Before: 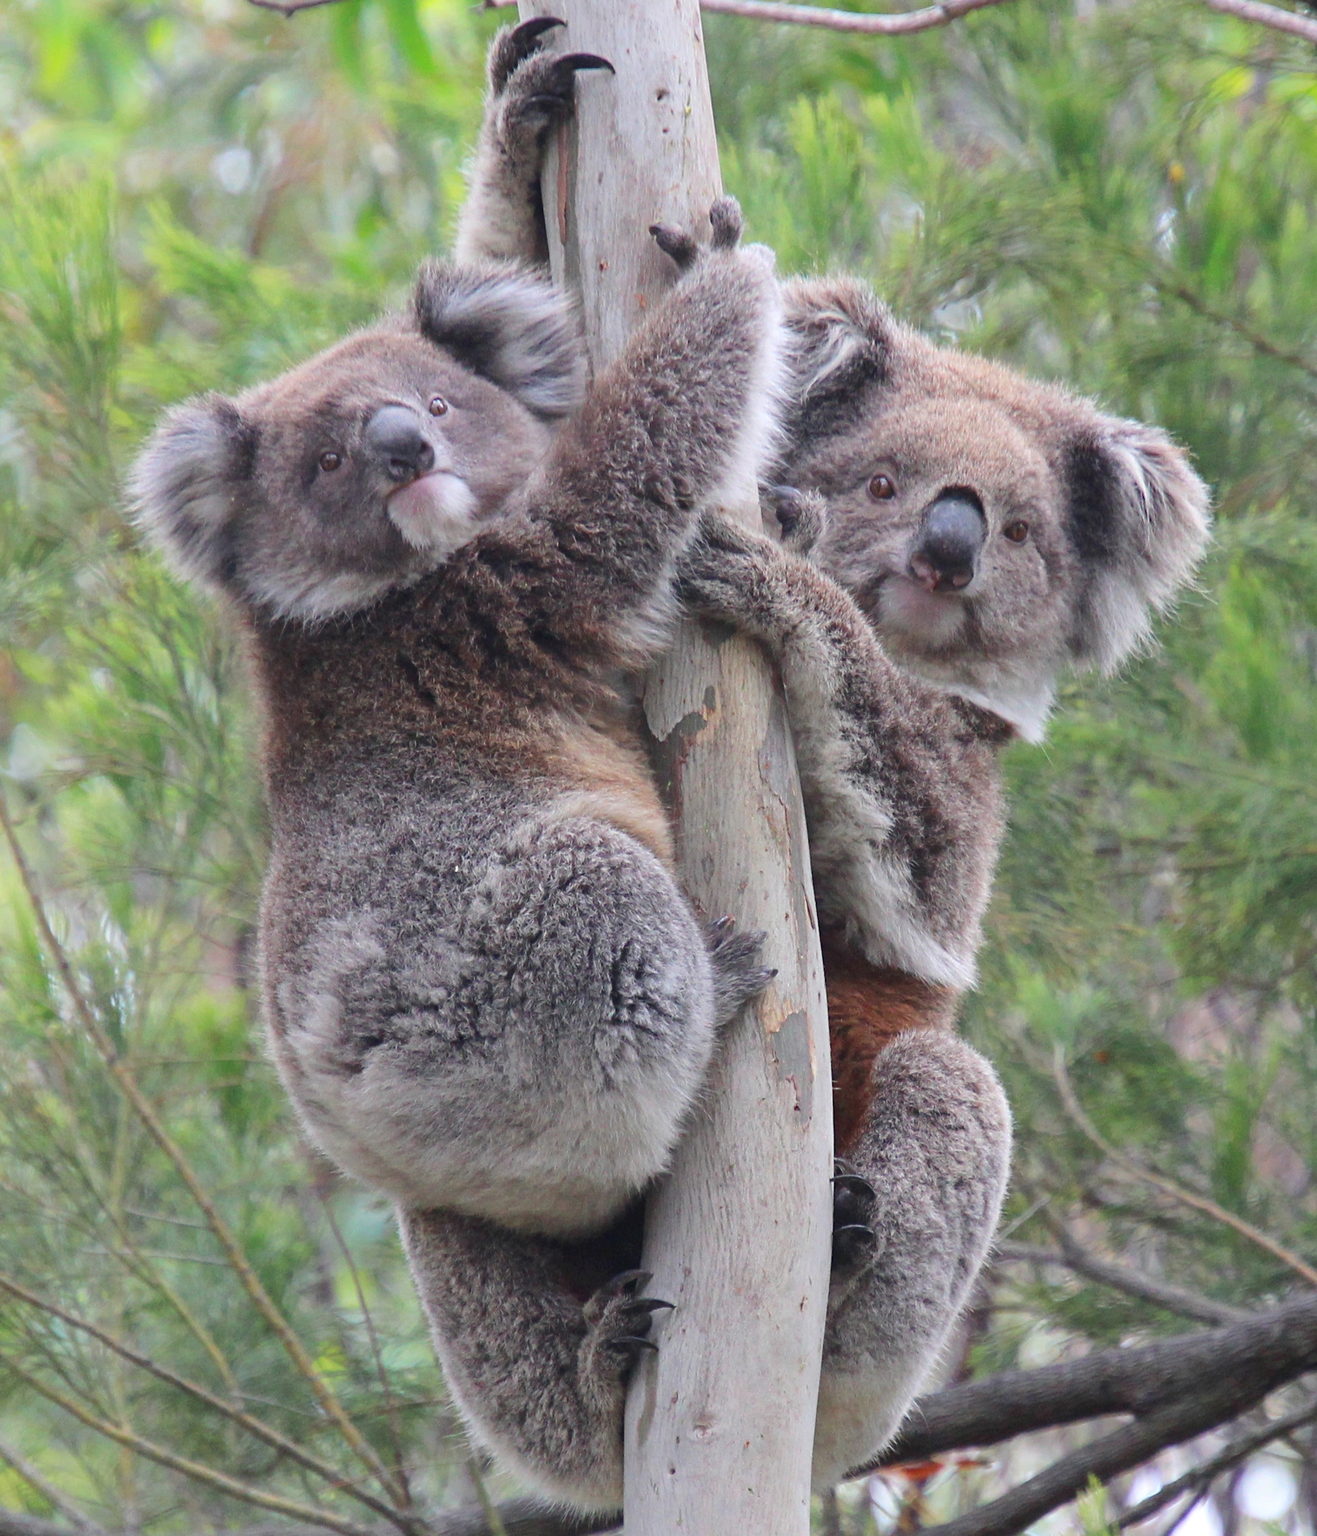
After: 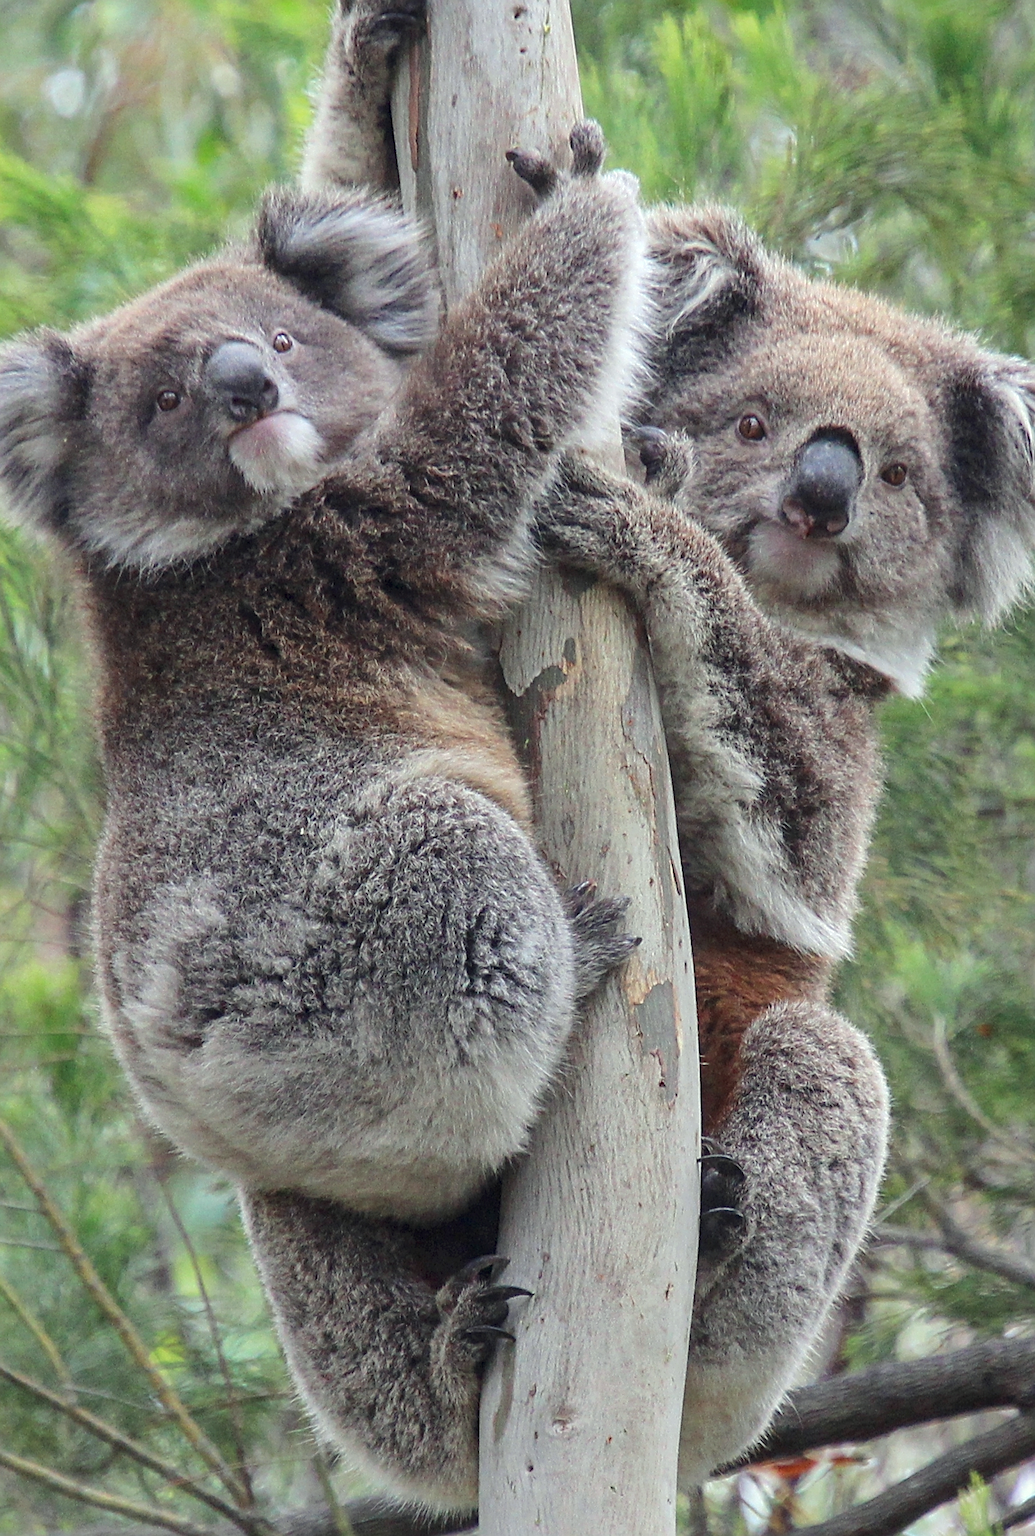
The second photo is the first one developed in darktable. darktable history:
shadows and highlights: radius 126.37, shadows 21.18, highlights -21.24, low approximation 0.01
crop and rotate: left 13.039%, top 5.43%, right 12.626%
color correction: highlights a* -4.86, highlights b* 5.05, saturation 0.948
local contrast: on, module defaults
sharpen: on, module defaults
